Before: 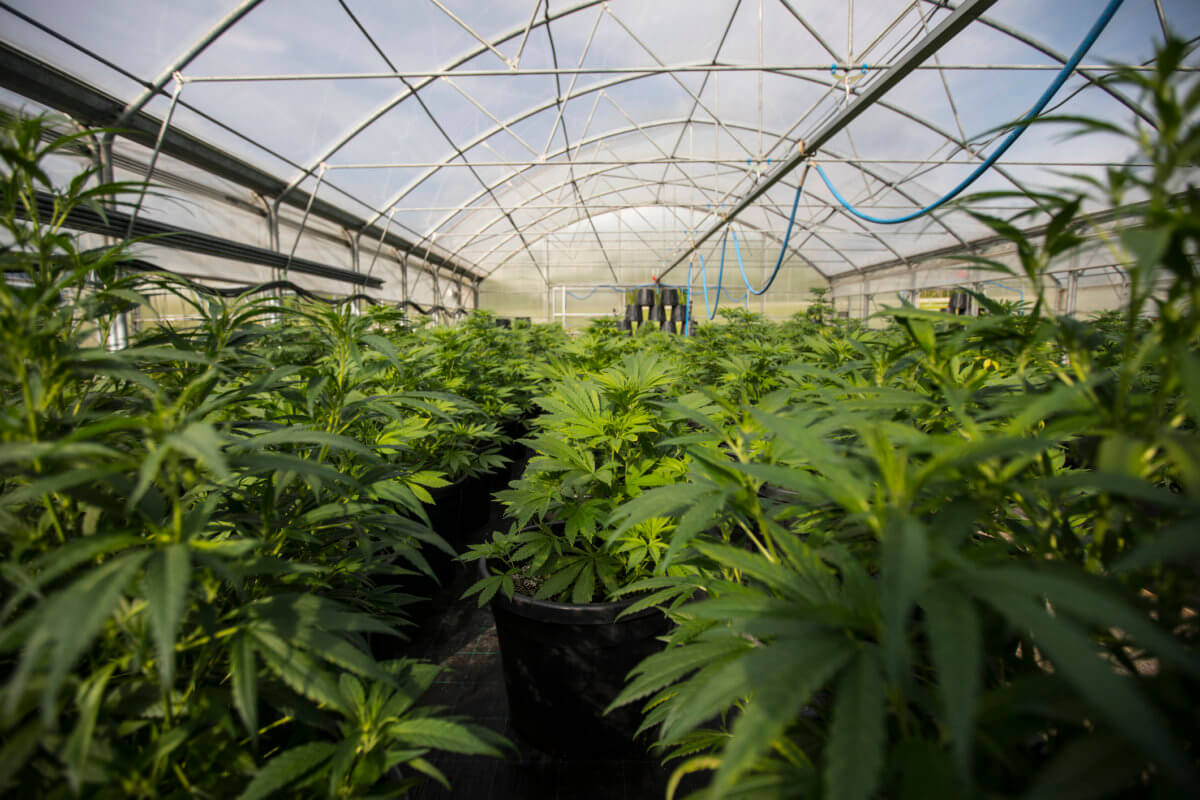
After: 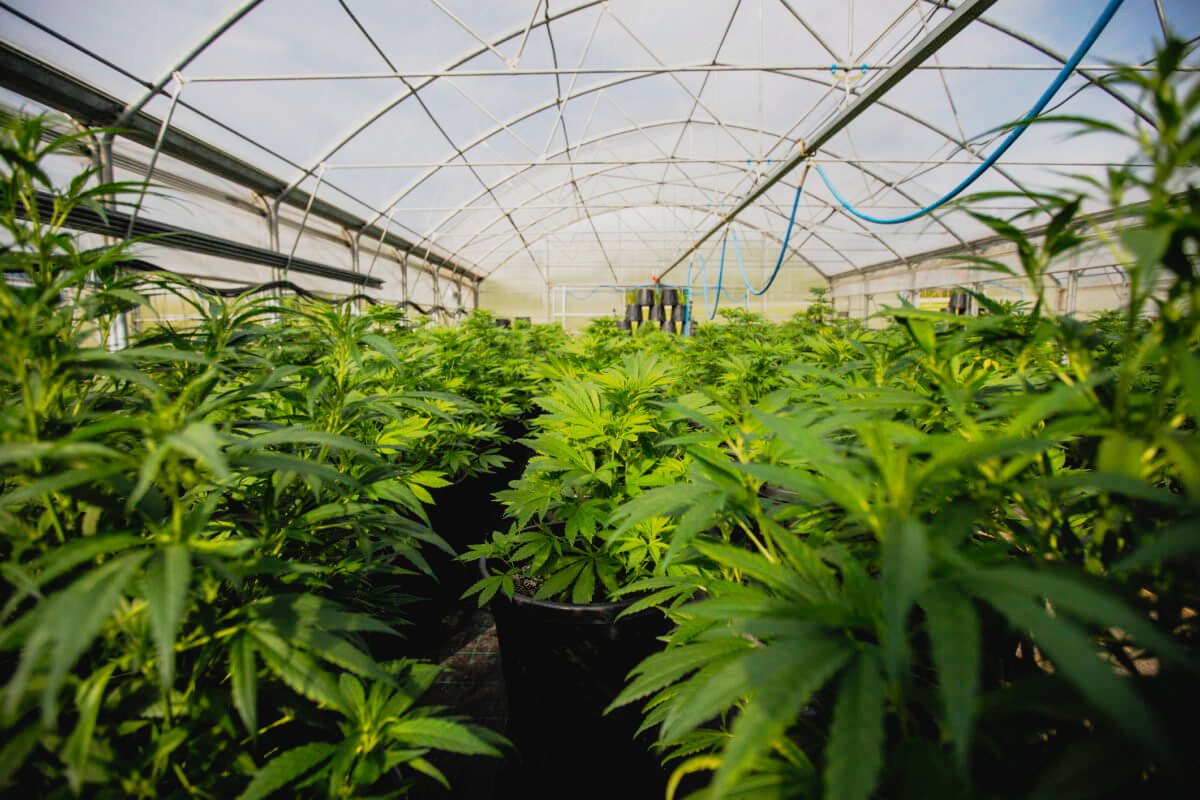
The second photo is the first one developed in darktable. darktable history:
filmic rgb: middle gray luminance 28.8%, black relative exposure -10.3 EV, white relative exposure 5.47 EV, target black luminance 0%, hardness 3.92, latitude 2.85%, contrast 1.126, highlights saturation mix 5.76%, shadows ↔ highlights balance 14.39%, preserve chrominance no, color science v5 (2021), contrast in shadows safe, contrast in highlights safe
tone equalizer: -8 EV 0.216 EV, -7 EV 0.447 EV, -6 EV 0.447 EV, -5 EV 0.262 EV, -3 EV -0.271 EV, -2 EV -0.396 EV, -1 EV -0.427 EV, +0 EV -0.272 EV, edges refinement/feathering 500, mask exposure compensation -1.57 EV, preserve details no
tone curve: curves: ch0 [(0.003, 0.029) (0.188, 0.252) (0.46, 0.56) (0.608, 0.748) (0.871, 0.955) (1, 1)]; ch1 [(0, 0) (0.35, 0.356) (0.45, 0.453) (0.508, 0.515) (0.618, 0.634) (1, 1)]; ch2 [(0, 0) (0.456, 0.469) (0.5, 0.5) (0.634, 0.625) (1, 1)], preserve colors none
